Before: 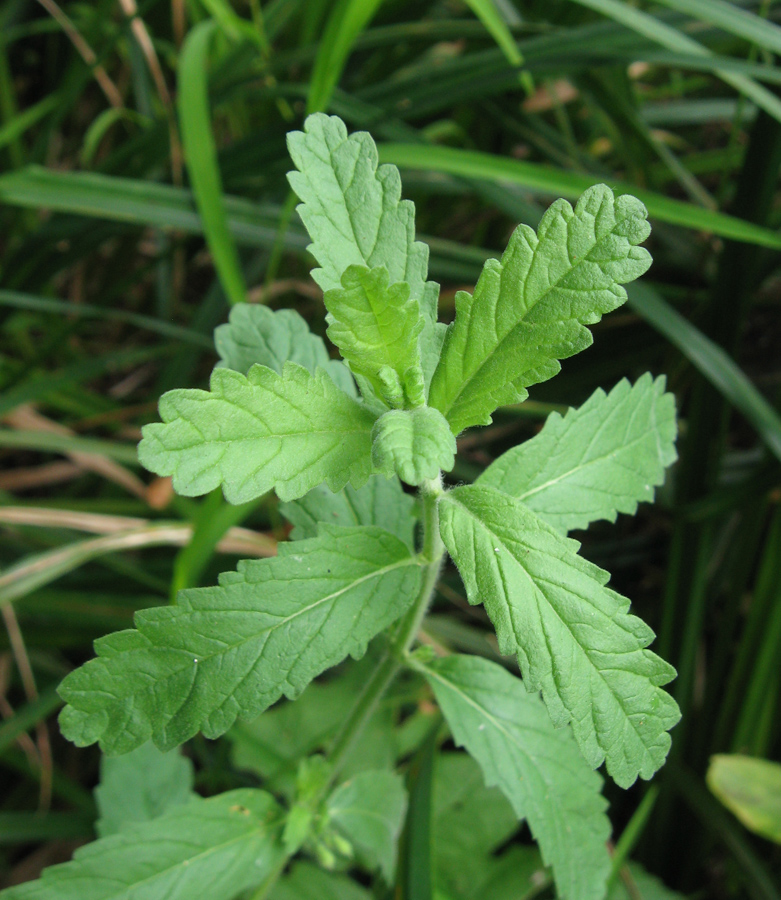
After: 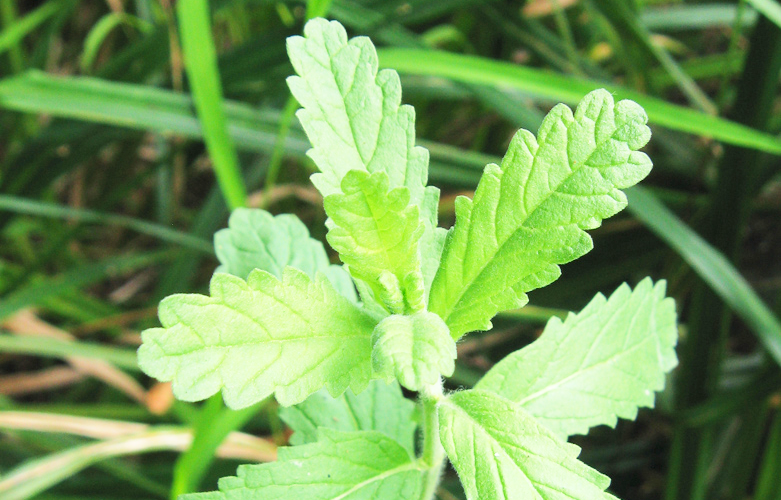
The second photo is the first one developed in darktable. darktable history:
crop and rotate: top 10.631%, bottom 33.754%
tone equalizer: -8 EV 1.02 EV, -7 EV 0.984 EV, -6 EV 1.02 EV, -5 EV 1.03 EV, -4 EV 1.03 EV, -3 EV 0.738 EV, -2 EV 0.503 EV, -1 EV 0.272 EV, edges refinement/feathering 500, mask exposure compensation -1.57 EV, preserve details no
base curve: curves: ch0 [(0, 0) (0.579, 0.807) (1, 1)], preserve colors none
